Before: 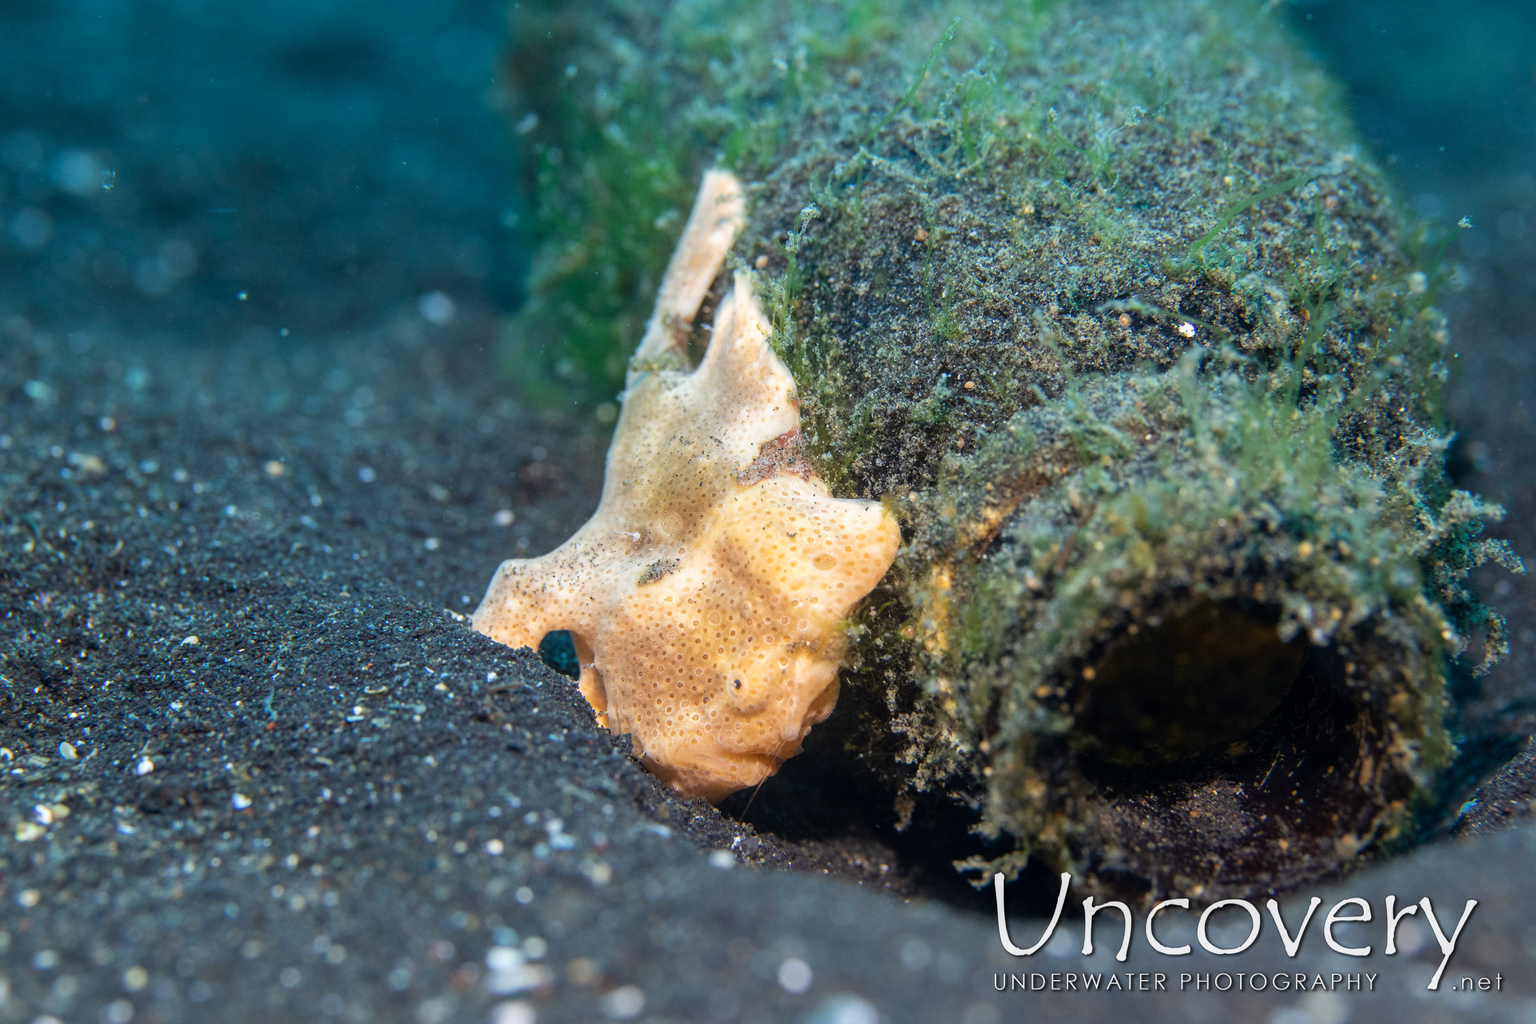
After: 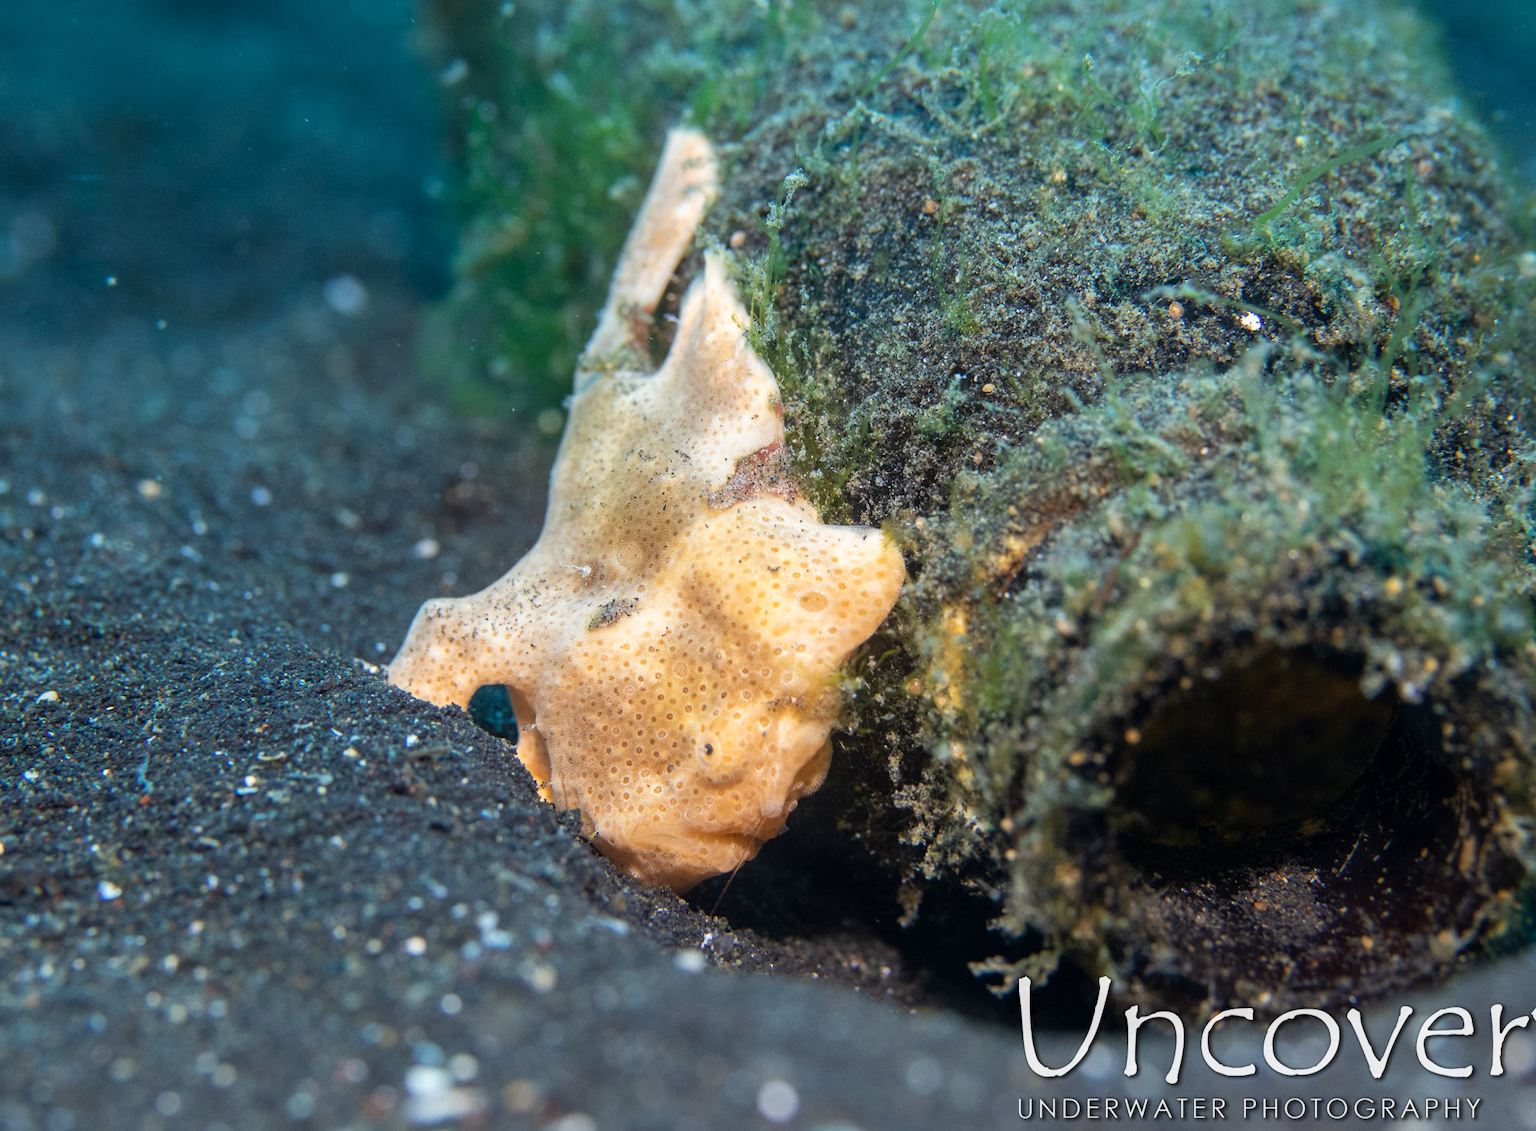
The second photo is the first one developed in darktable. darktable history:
crop: left 9.807%, top 6.259%, right 7.334%, bottom 2.177%
rotate and perspective: crop left 0, crop top 0
